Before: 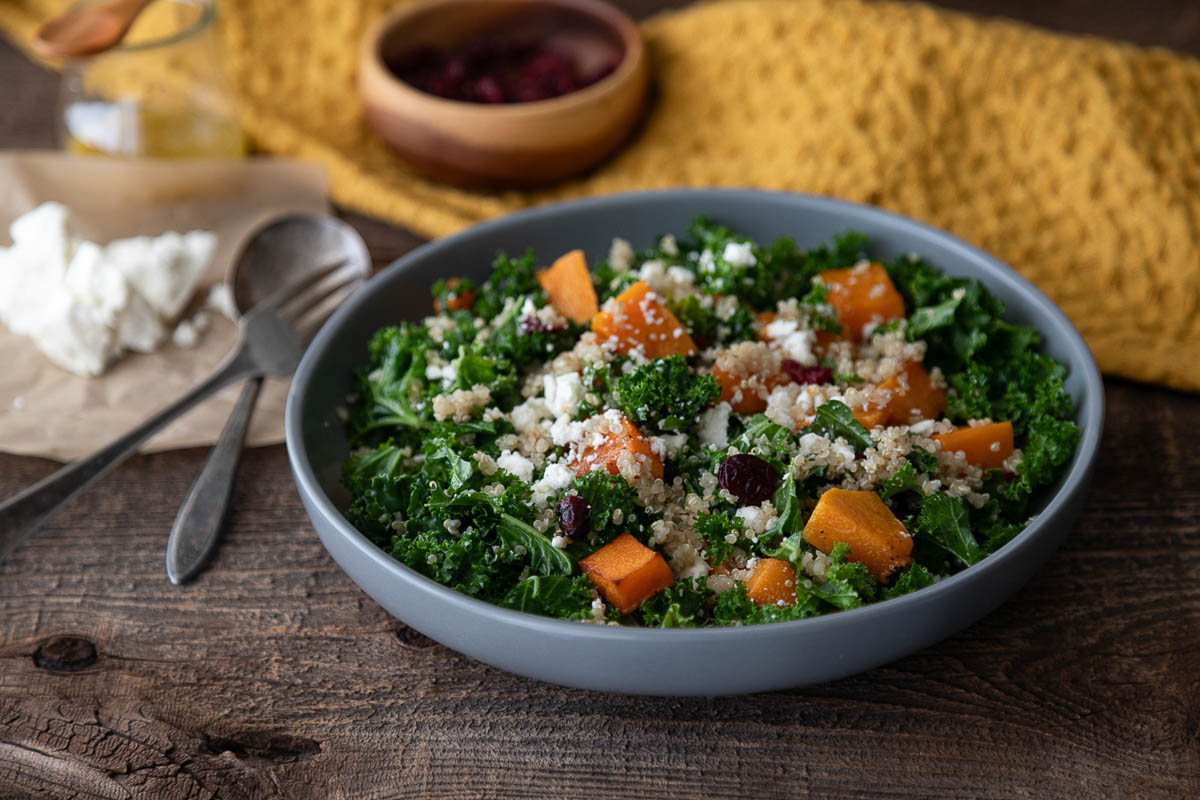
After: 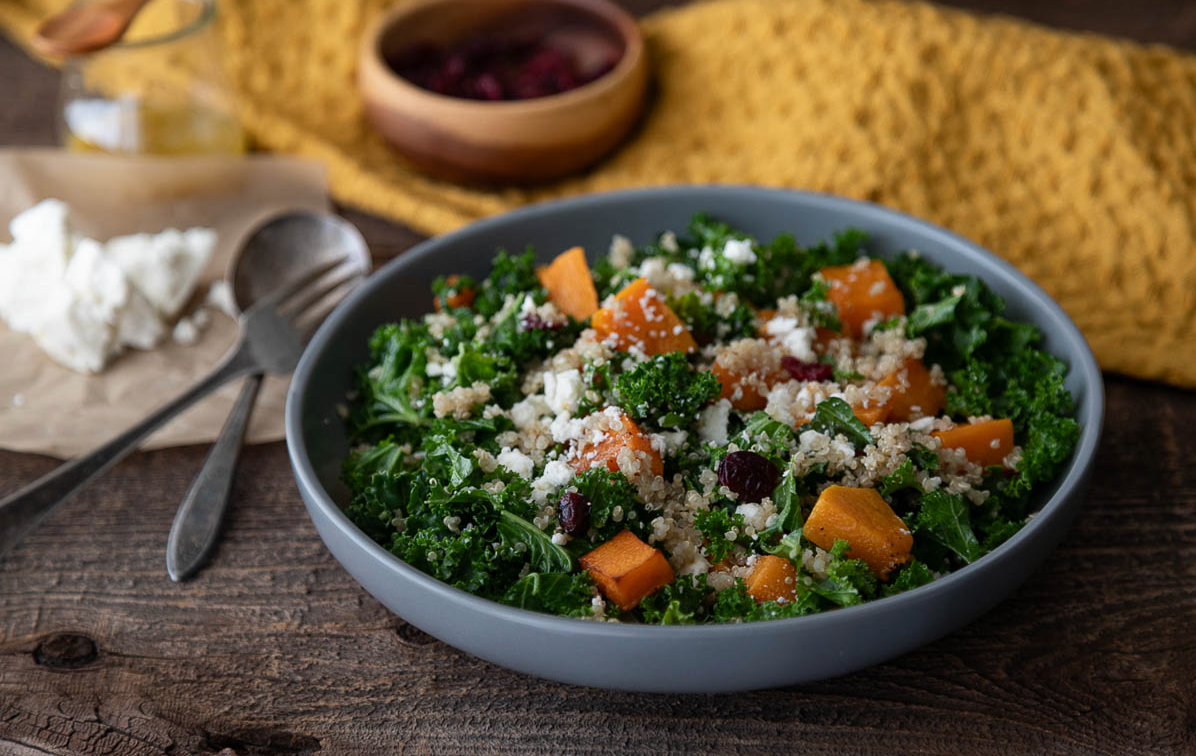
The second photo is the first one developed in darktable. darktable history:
crop: top 0.448%, right 0.264%, bottom 5.045%
graduated density: rotation -180°, offset 24.95
